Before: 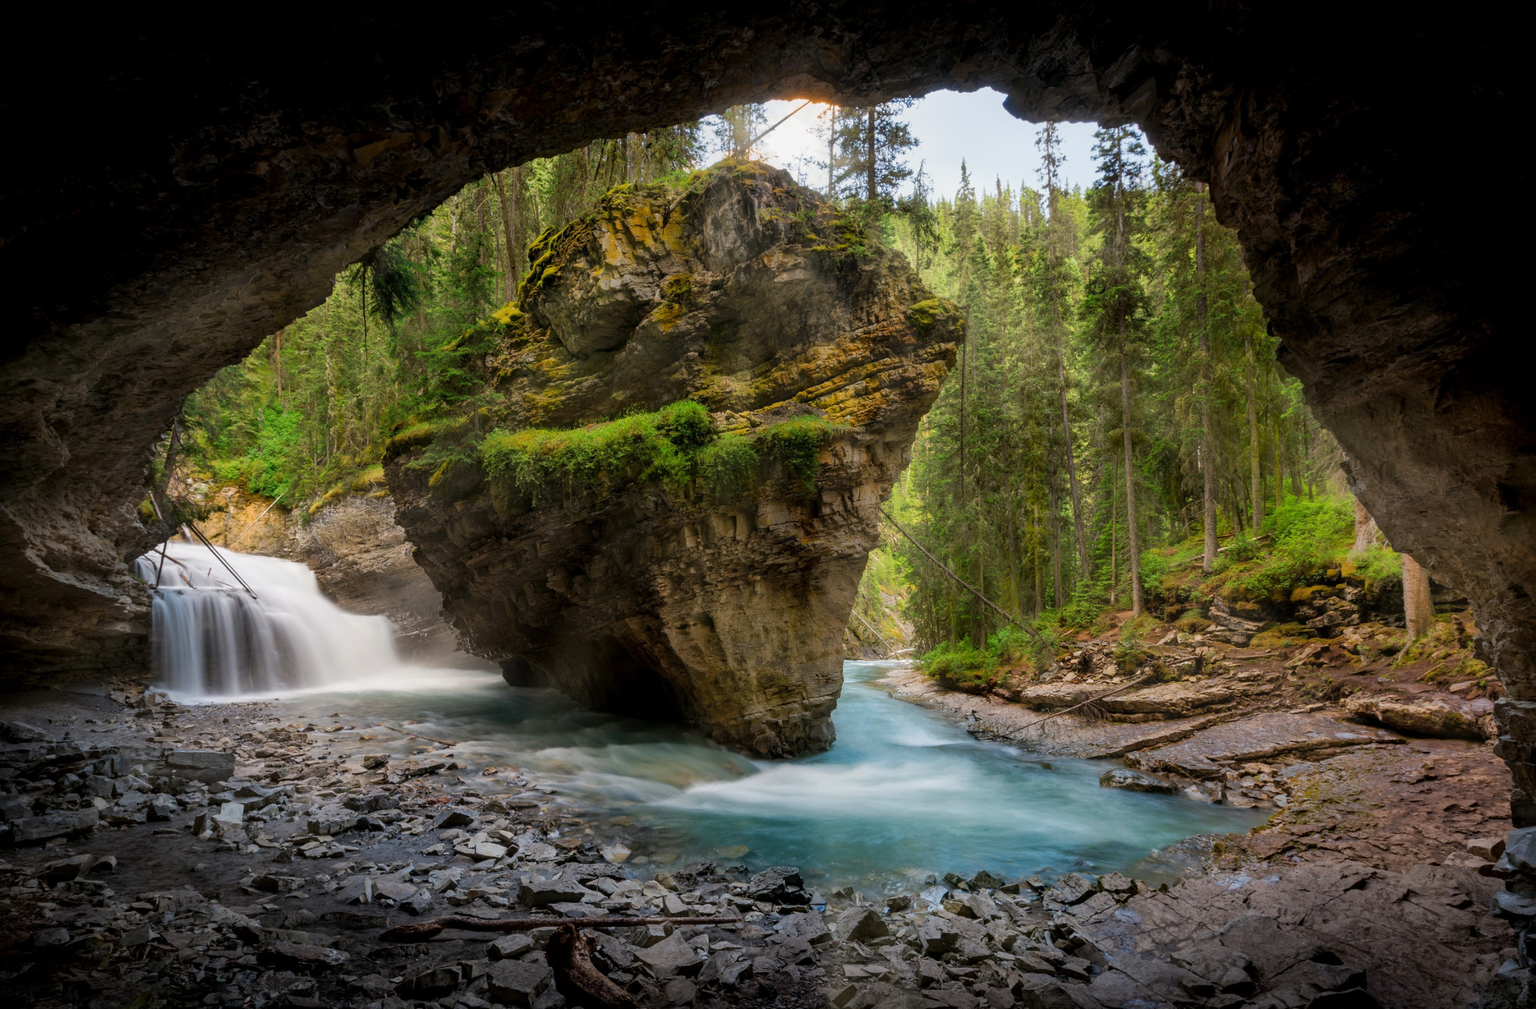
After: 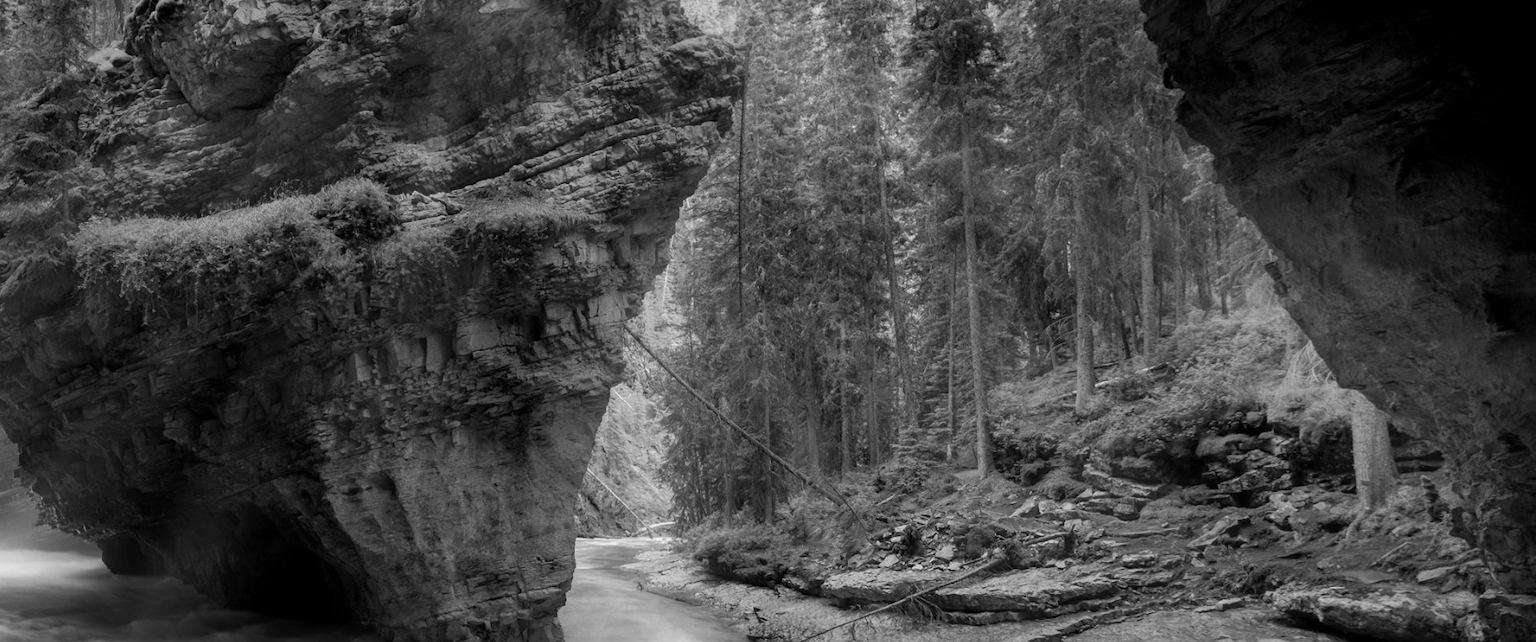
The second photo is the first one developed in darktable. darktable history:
shadows and highlights: shadows -23.08, highlights 46.15, soften with gaussian
monochrome: on, module defaults
crop and rotate: left 27.938%, top 27.046%, bottom 27.046%
